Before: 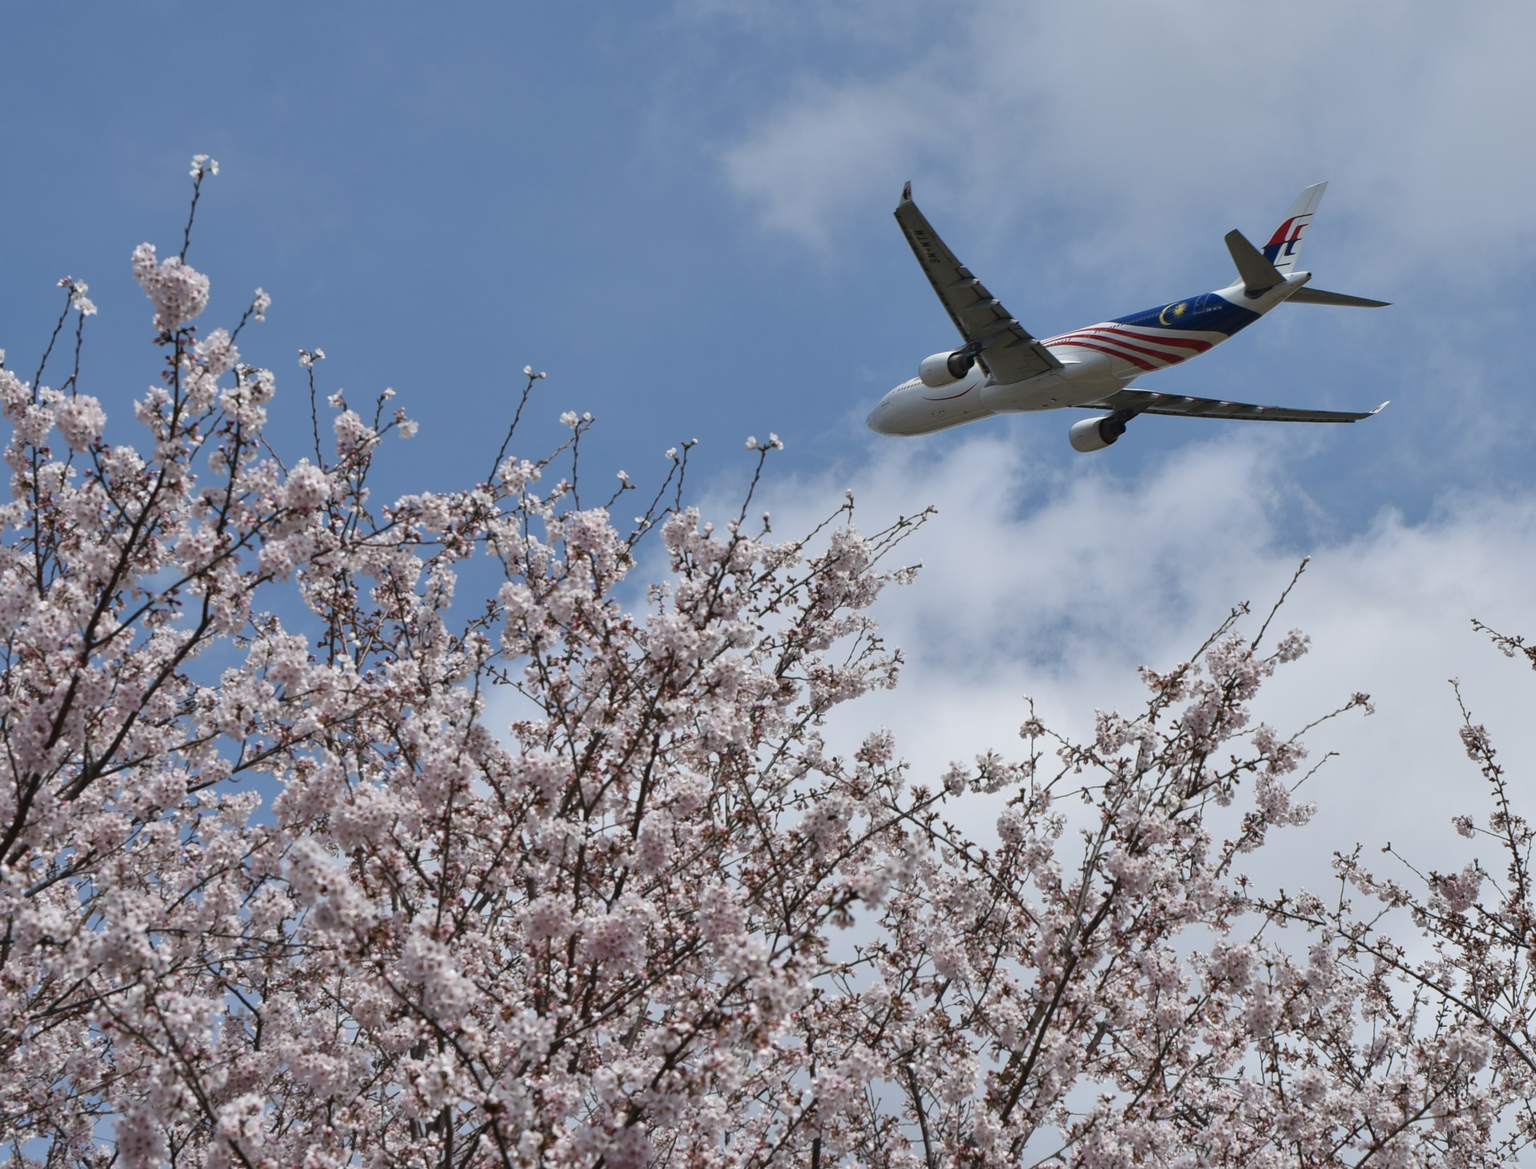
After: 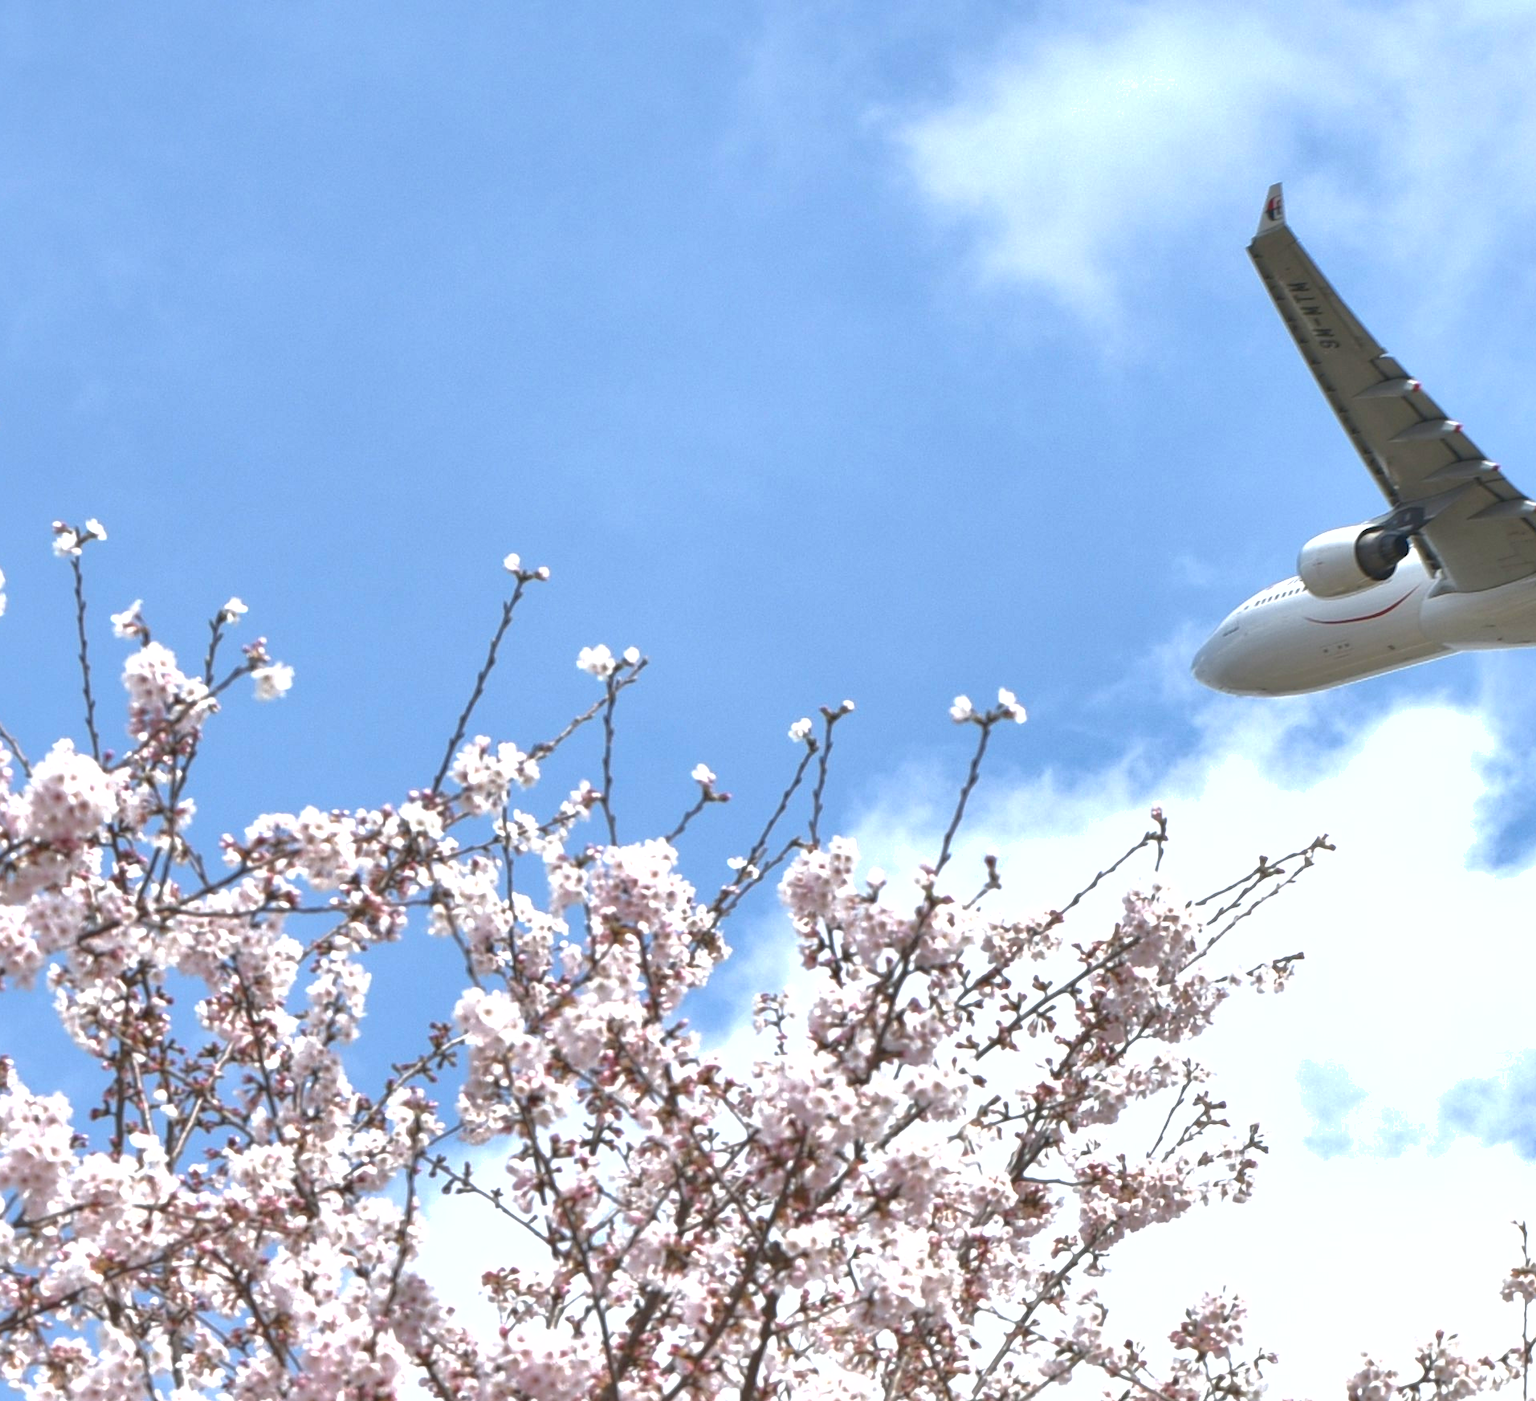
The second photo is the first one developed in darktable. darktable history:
crop: left 17.741%, top 7.699%, right 32.438%, bottom 32.514%
exposure: black level correction 0, exposure 1.373 EV, compensate highlight preservation false
shadows and highlights: on, module defaults
